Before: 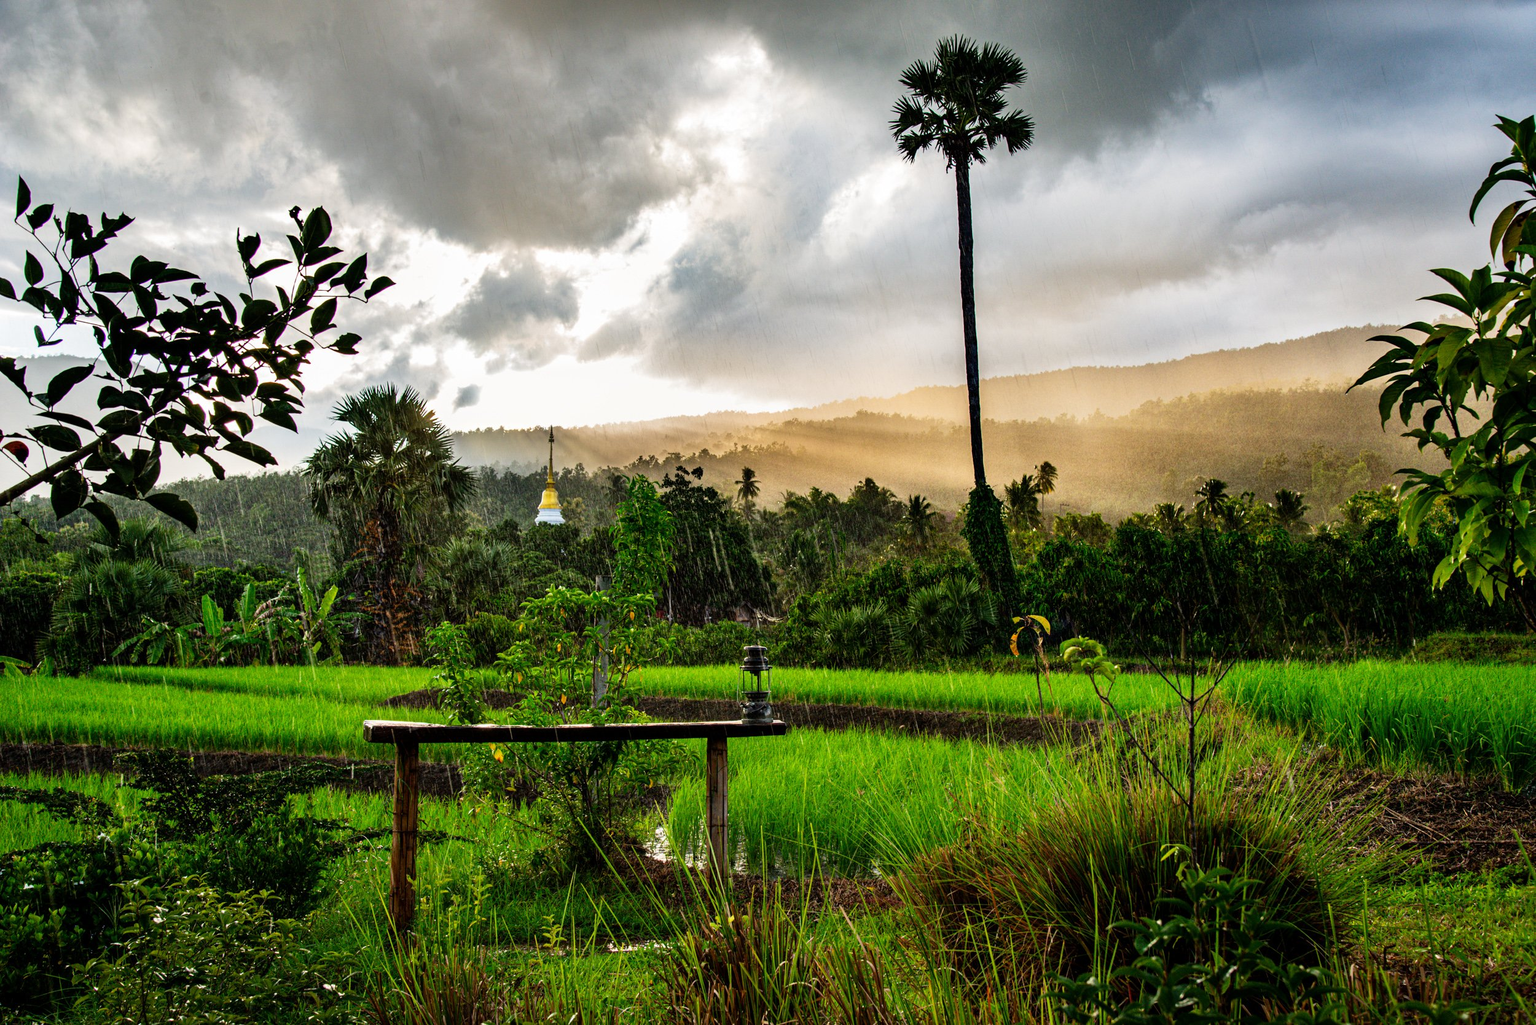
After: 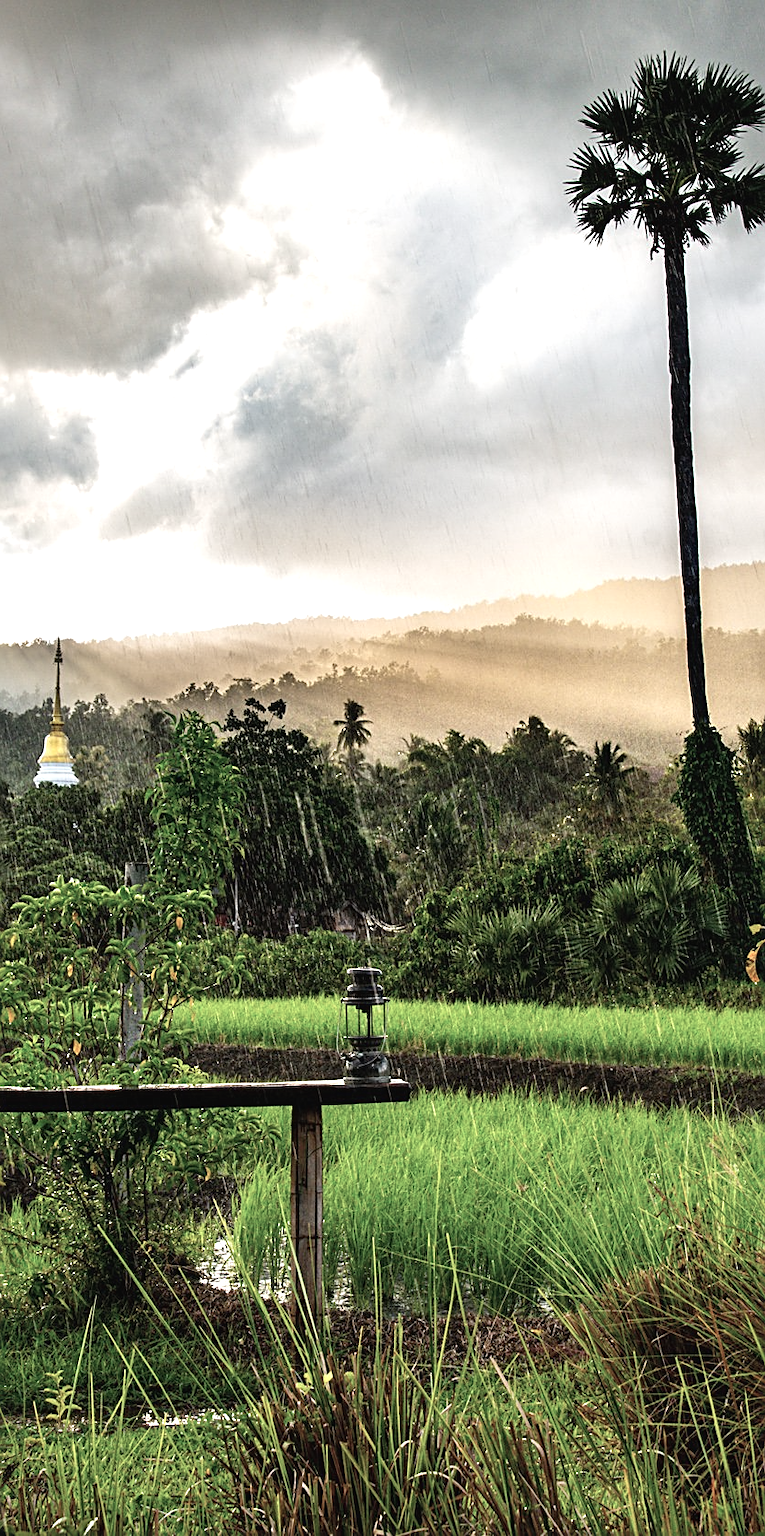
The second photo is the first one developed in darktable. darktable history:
crop: left 33.36%, right 33.36%
exposure: exposure 0.515 EV, compensate highlight preservation false
contrast brightness saturation: contrast -0.05, saturation -0.41
sharpen: on, module defaults
